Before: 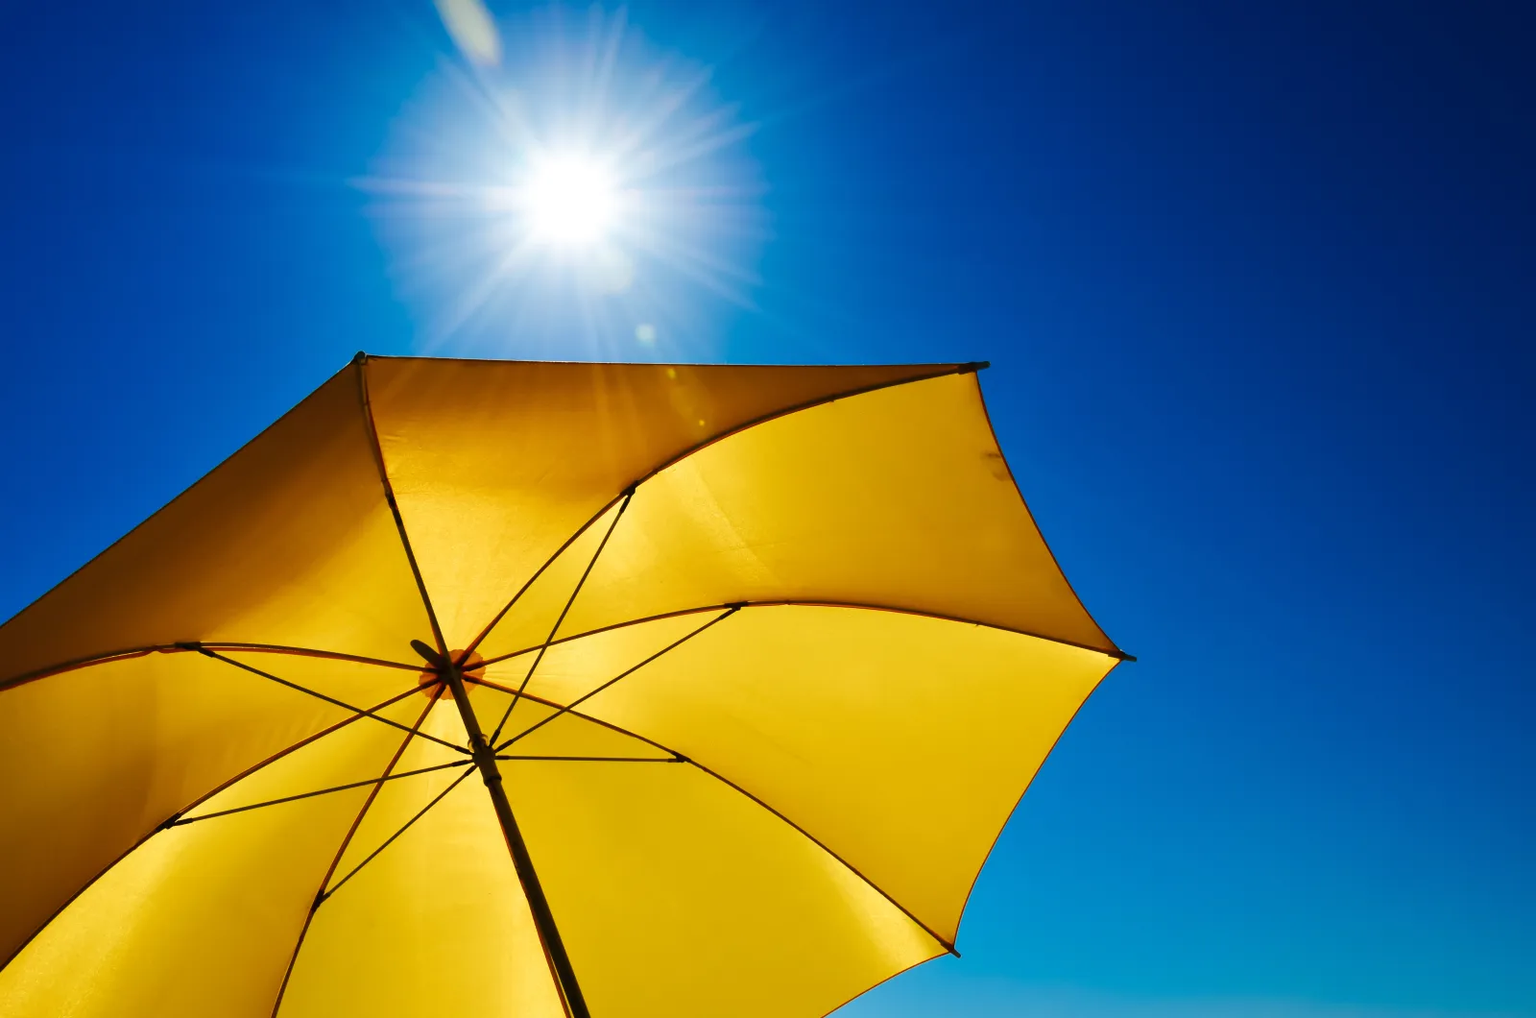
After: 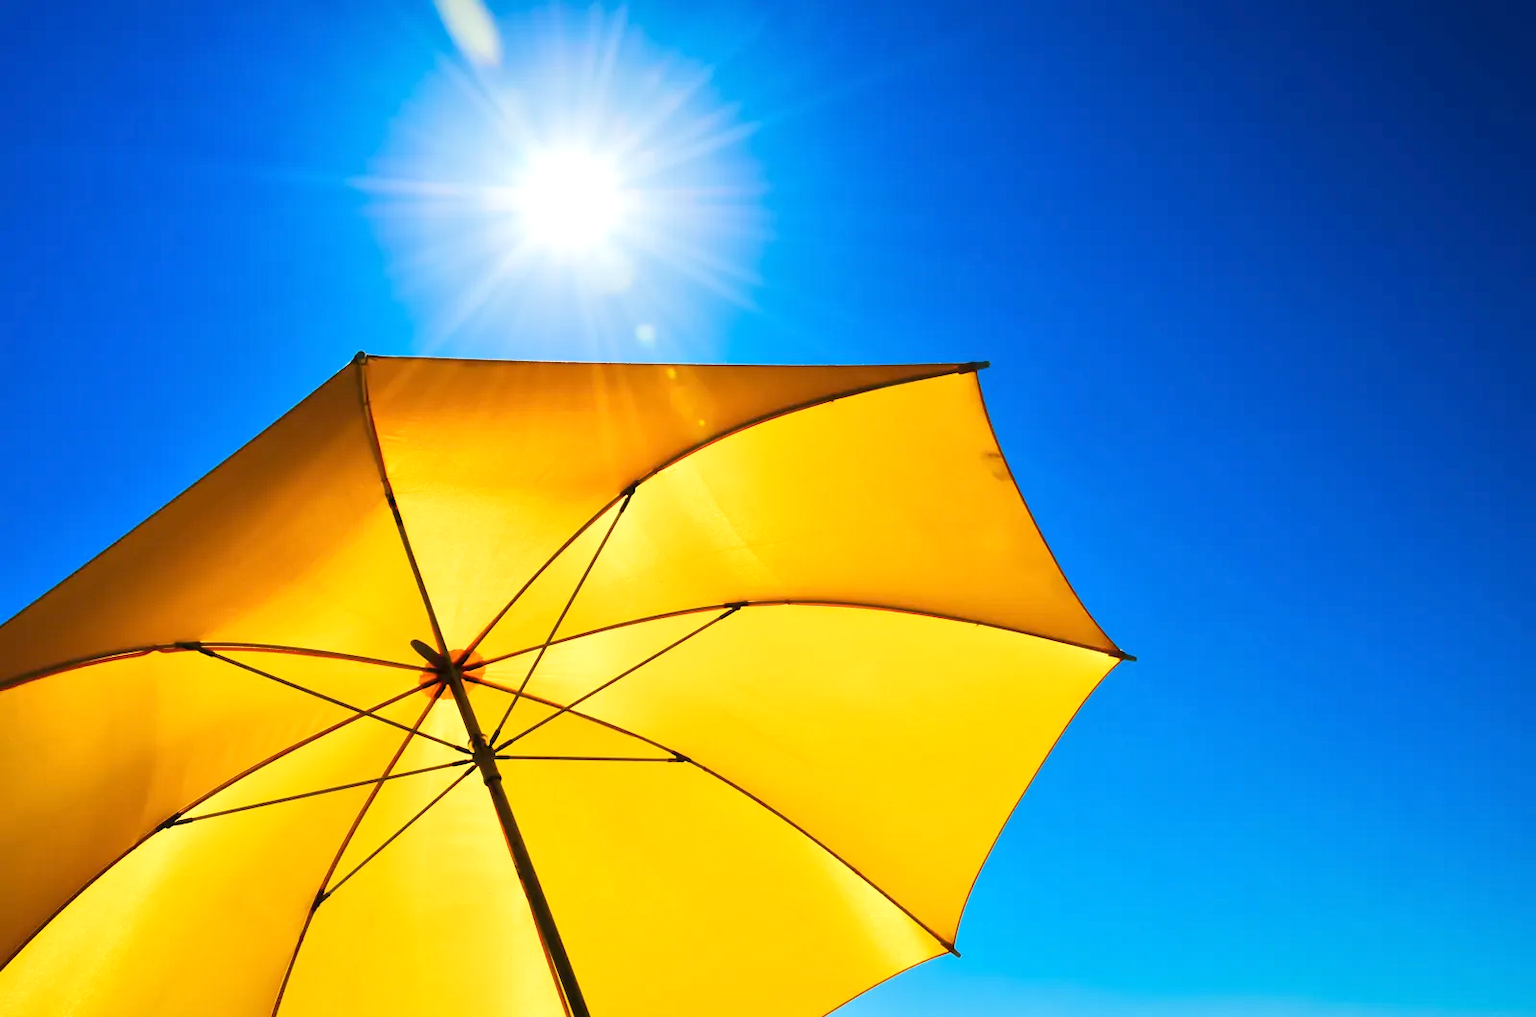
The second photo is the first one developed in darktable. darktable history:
tone equalizer: -7 EV 0.148 EV, -6 EV 0.599 EV, -5 EV 1.14 EV, -4 EV 1.32 EV, -3 EV 1.12 EV, -2 EV 0.6 EV, -1 EV 0.166 EV, edges refinement/feathering 500, mask exposure compensation -1.57 EV, preserve details guided filter
color correction: highlights b* 0.005
